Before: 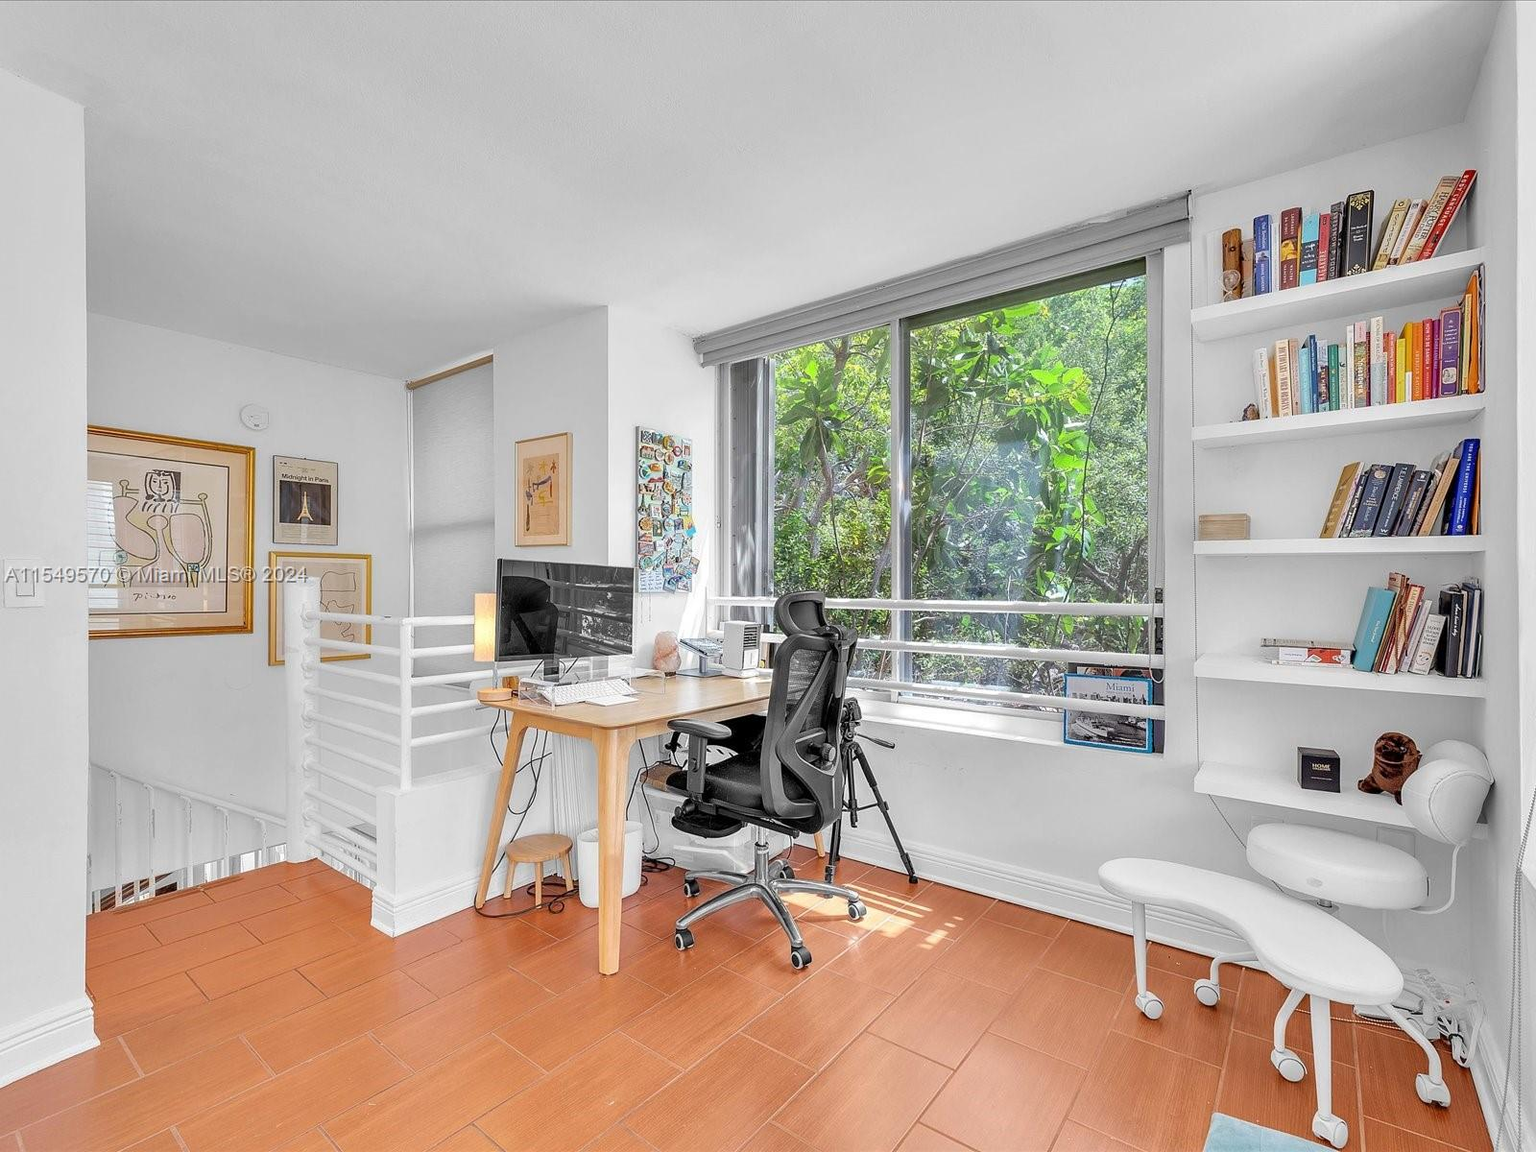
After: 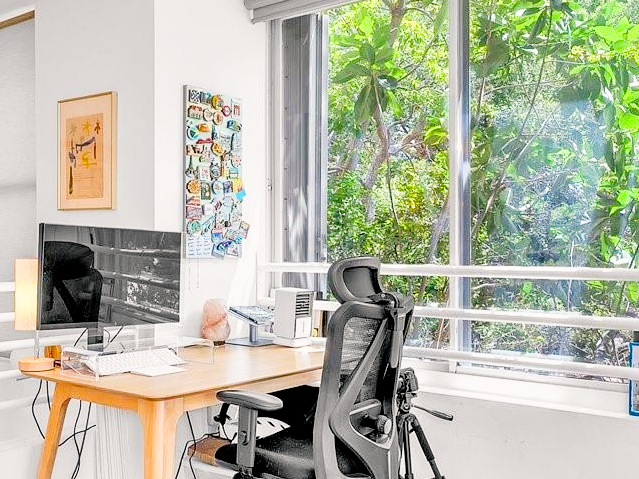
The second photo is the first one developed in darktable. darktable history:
crop: left 30%, top 30%, right 30%, bottom 30%
color balance rgb: shadows lift › chroma 1%, shadows lift › hue 217.2°, power › hue 310.8°, highlights gain › chroma 1%, highlights gain › hue 54°, global offset › luminance 0.5%, global offset › hue 171.6°, perceptual saturation grading › global saturation 14.09%, perceptual saturation grading › highlights -25%, perceptual saturation grading › shadows 30%, perceptual brilliance grading › highlights 13.42%, perceptual brilliance grading › mid-tones 8.05%, perceptual brilliance grading › shadows -17.45%, global vibrance 25%
tone equalizer: -7 EV 0.15 EV, -6 EV 0.6 EV, -5 EV 1.15 EV, -4 EV 1.33 EV, -3 EV 1.15 EV, -2 EV 0.6 EV, -1 EV 0.15 EV, mask exposure compensation -0.5 EV
filmic rgb: black relative exposure -5 EV, white relative exposure 3.5 EV, hardness 3.19, contrast 1.2, highlights saturation mix -50%
contrast brightness saturation: contrast 0.08, saturation 0.2
